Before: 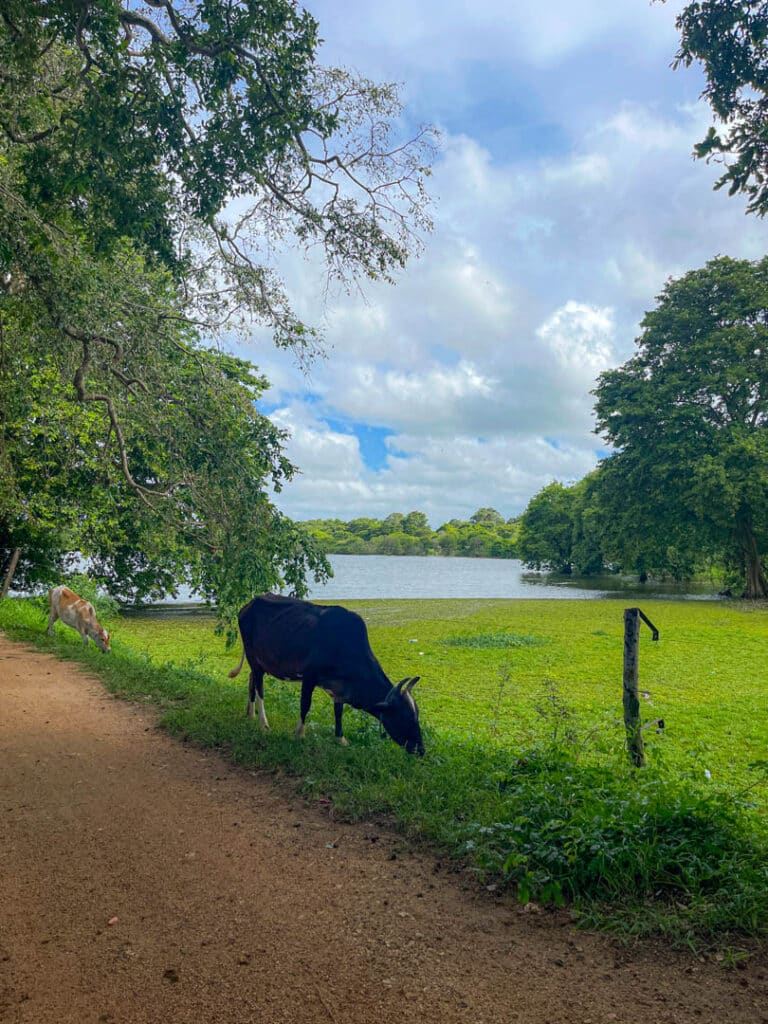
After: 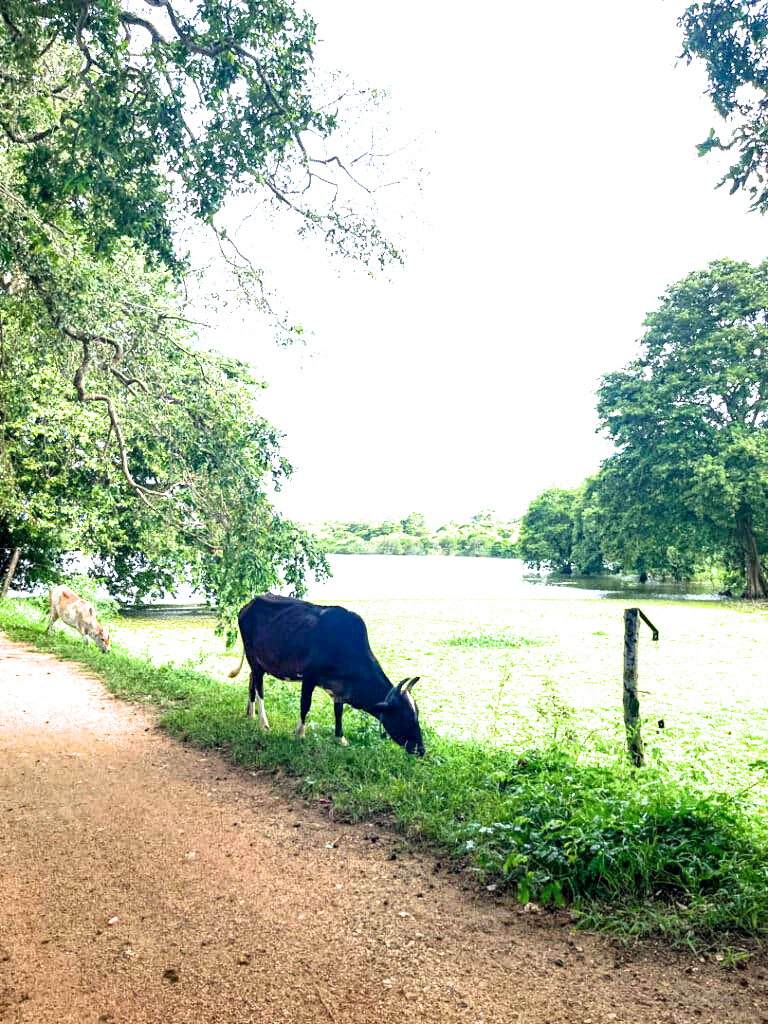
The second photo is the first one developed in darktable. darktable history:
filmic rgb: white relative exposure 2.2 EV, hardness 6.97
exposure: black level correction 0.001, exposure 1.822 EV, compensate exposure bias true, compensate highlight preservation false
